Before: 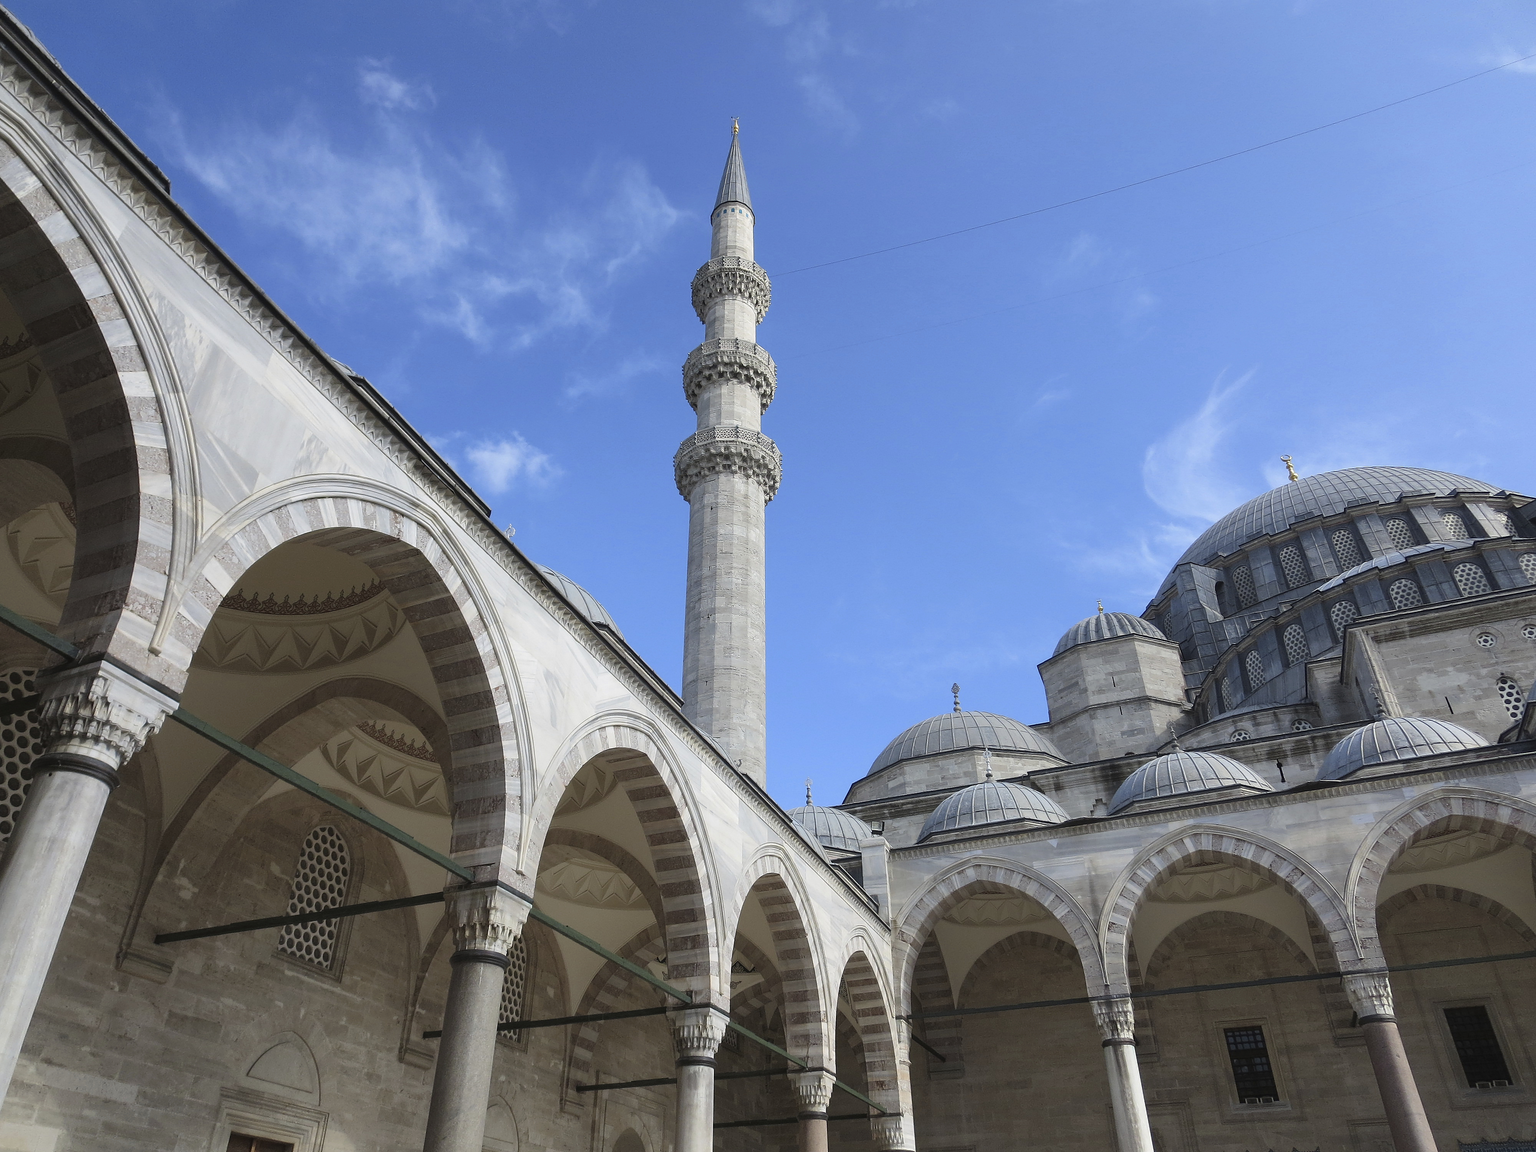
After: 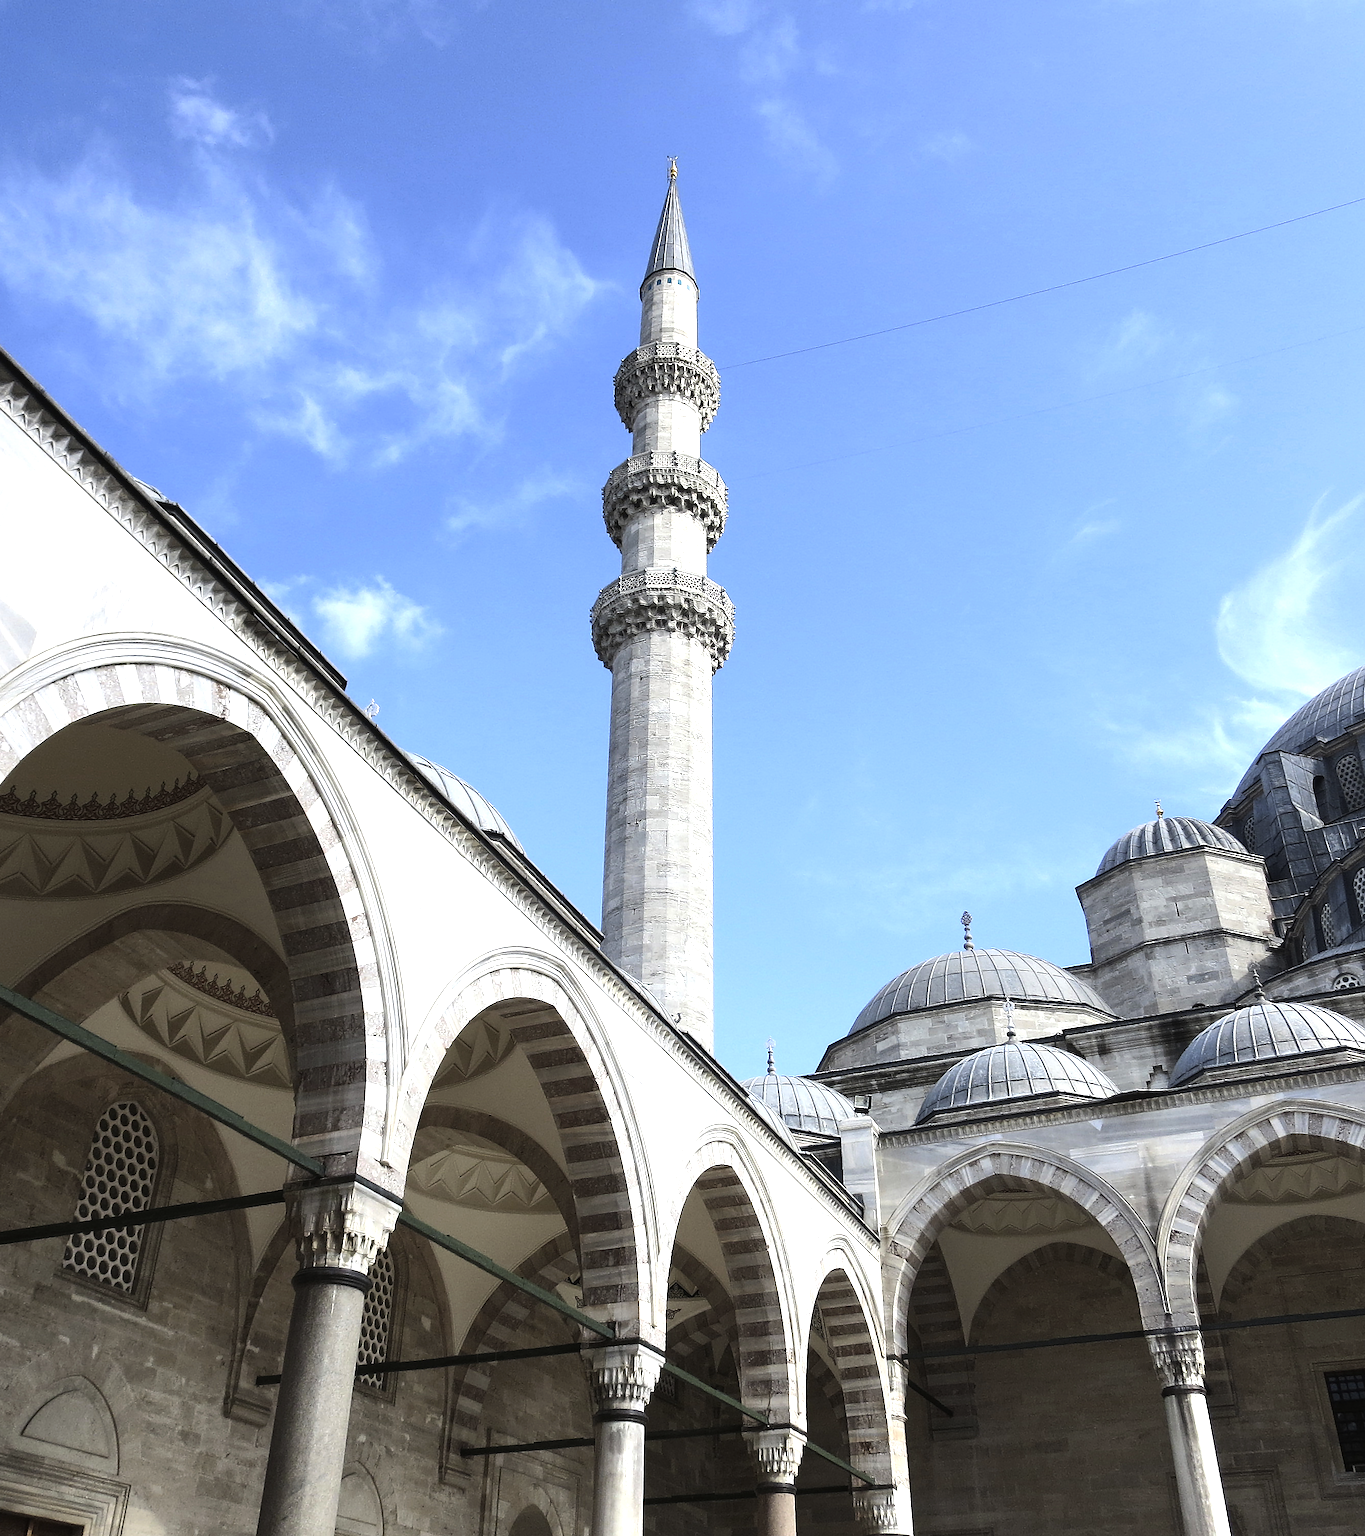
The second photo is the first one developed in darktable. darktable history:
tone equalizer: -8 EV -1.08 EV, -7 EV -1.01 EV, -6 EV -0.867 EV, -5 EV -0.578 EV, -3 EV 0.578 EV, -2 EV 0.867 EV, -1 EV 1.01 EV, +0 EV 1.08 EV, edges refinement/feathering 500, mask exposure compensation -1.57 EV, preserve details no
crop and rotate: left 15.055%, right 18.278%
